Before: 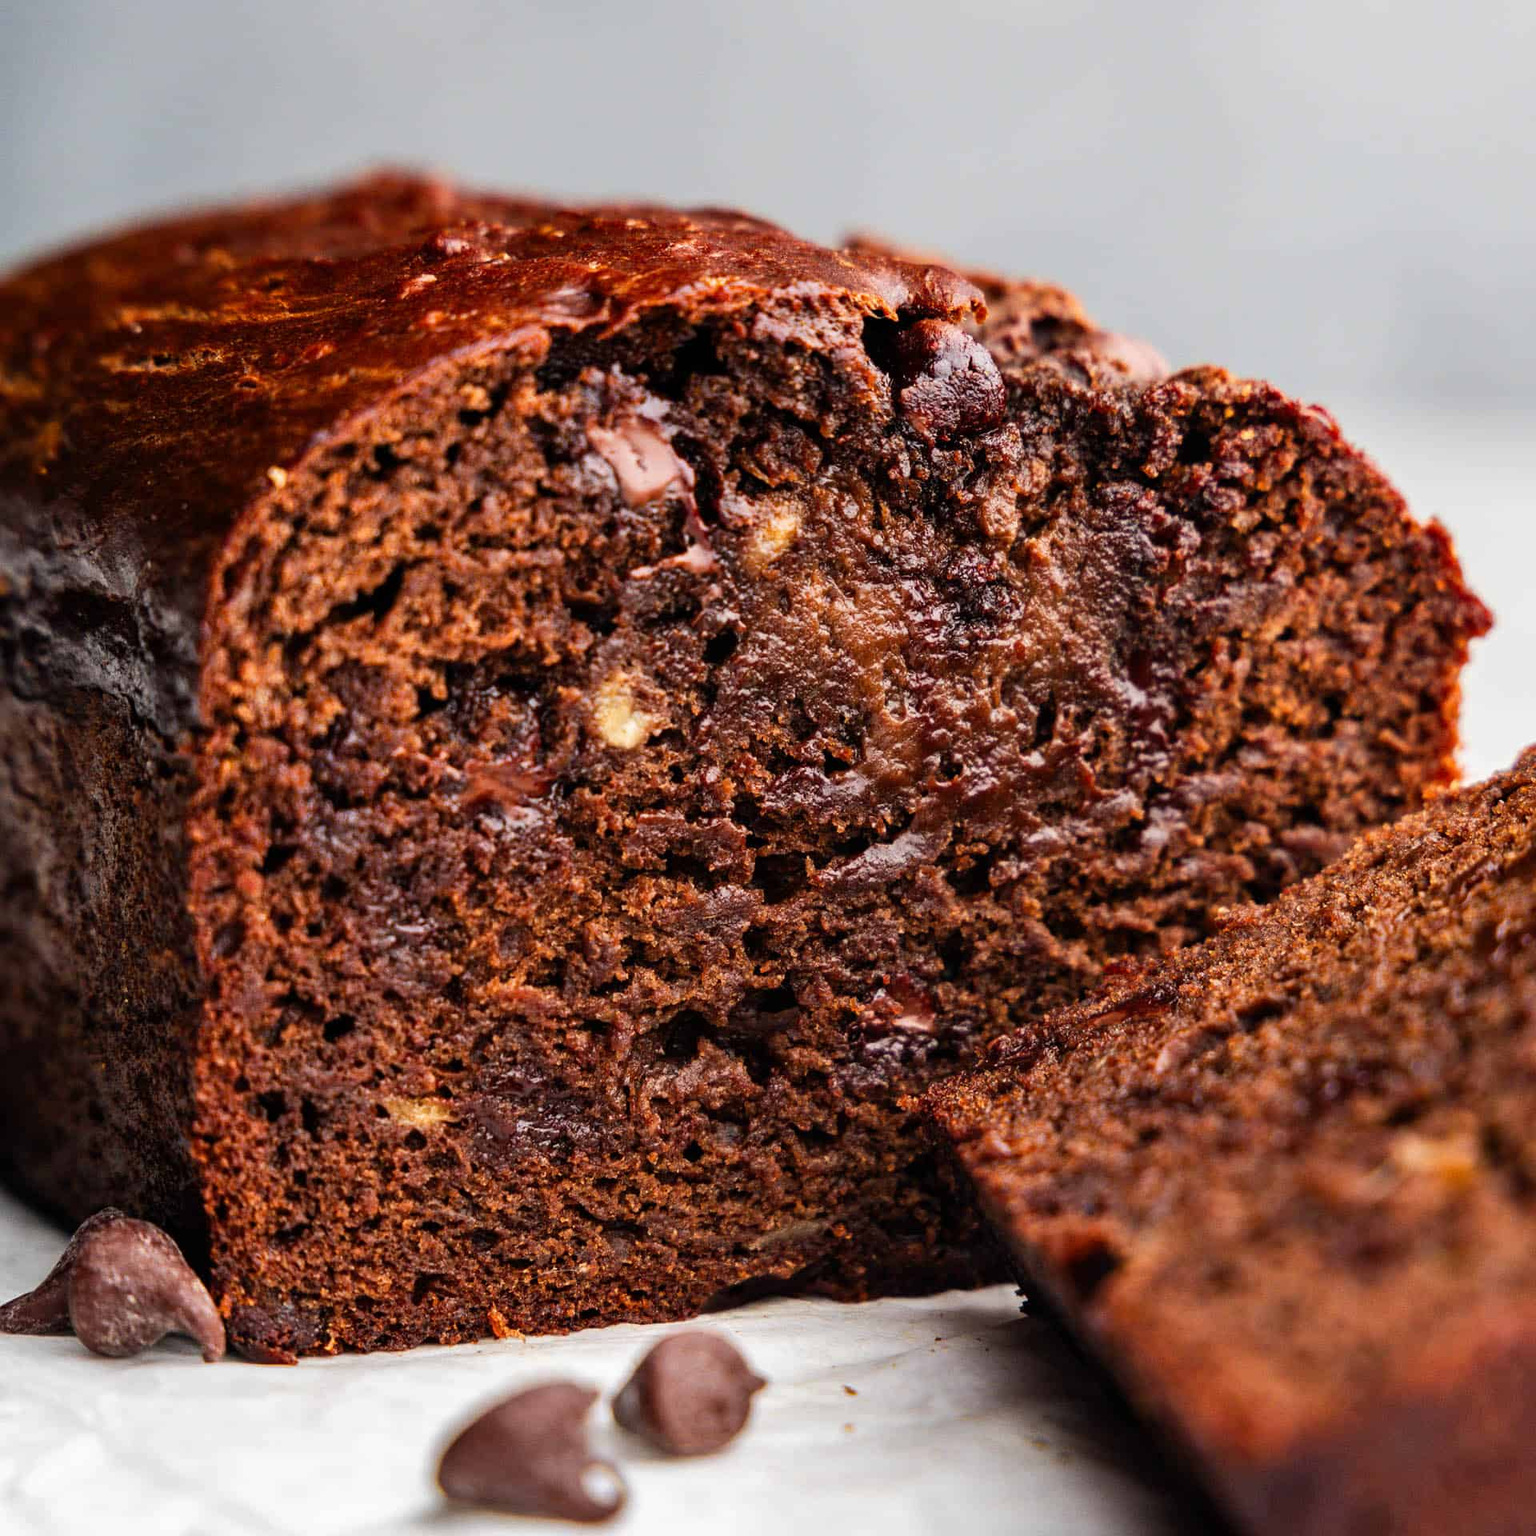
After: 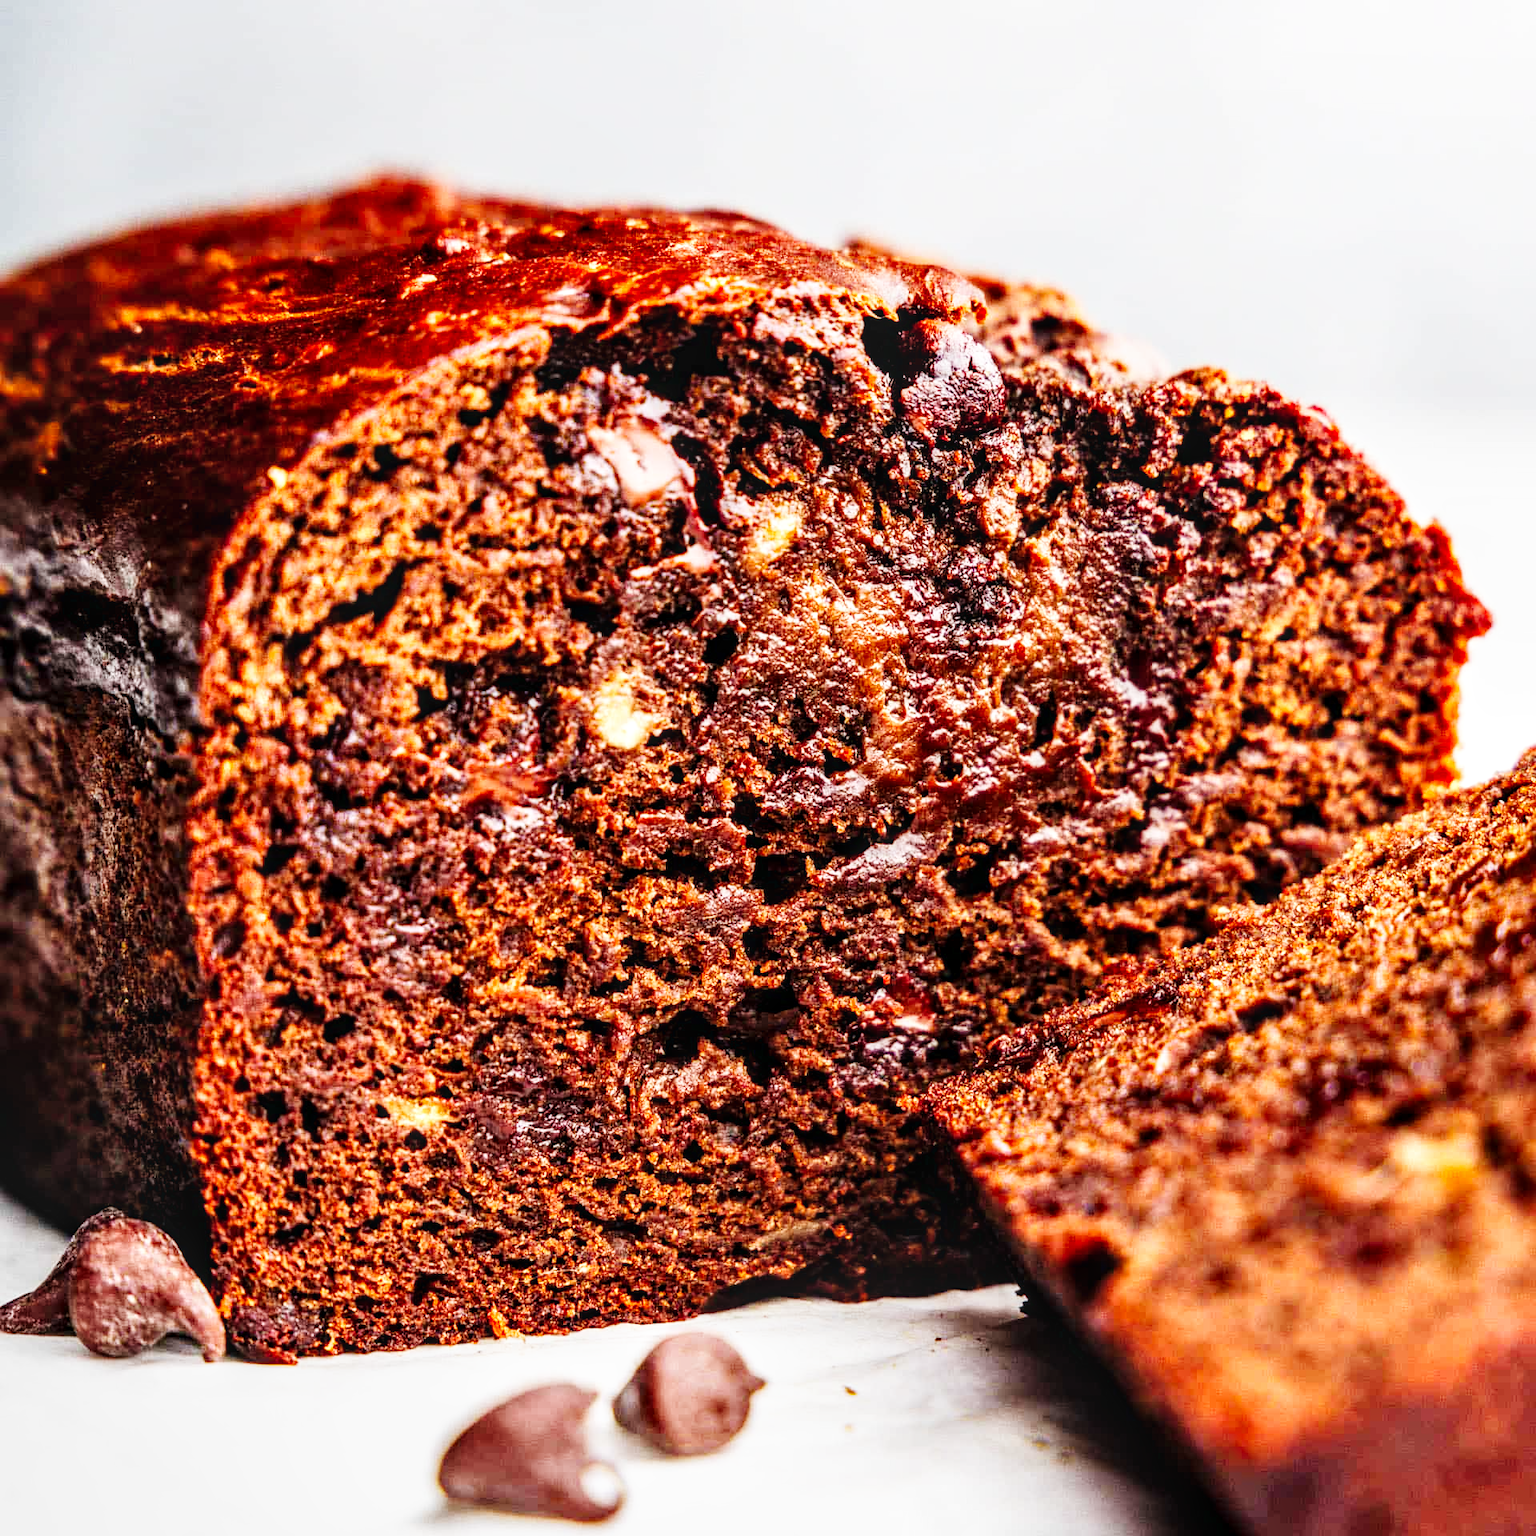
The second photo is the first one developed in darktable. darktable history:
local contrast: detail 130%
base curve: curves: ch0 [(0, 0.003) (0.001, 0.002) (0.006, 0.004) (0.02, 0.022) (0.048, 0.086) (0.094, 0.234) (0.162, 0.431) (0.258, 0.629) (0.385, 0.8) (0.548, 0.918) (0.751, 0.988) (1, 1)], preserve colors none
